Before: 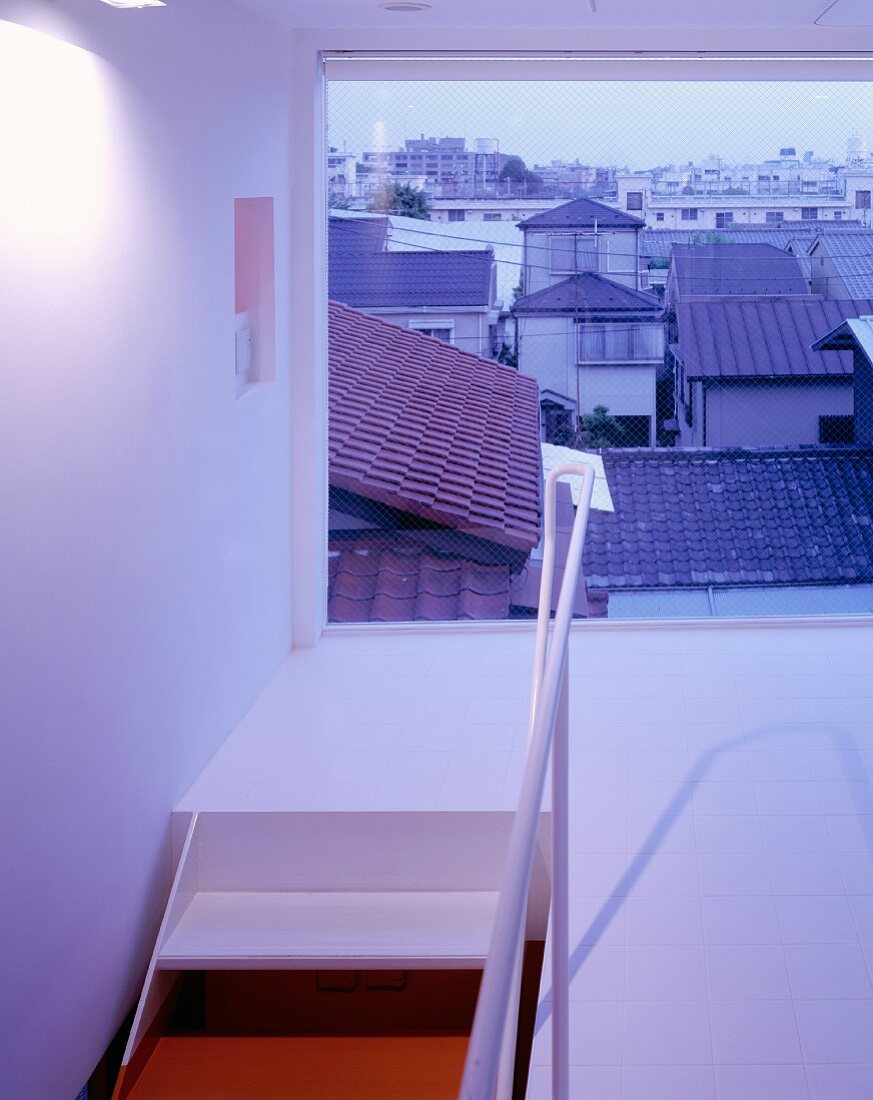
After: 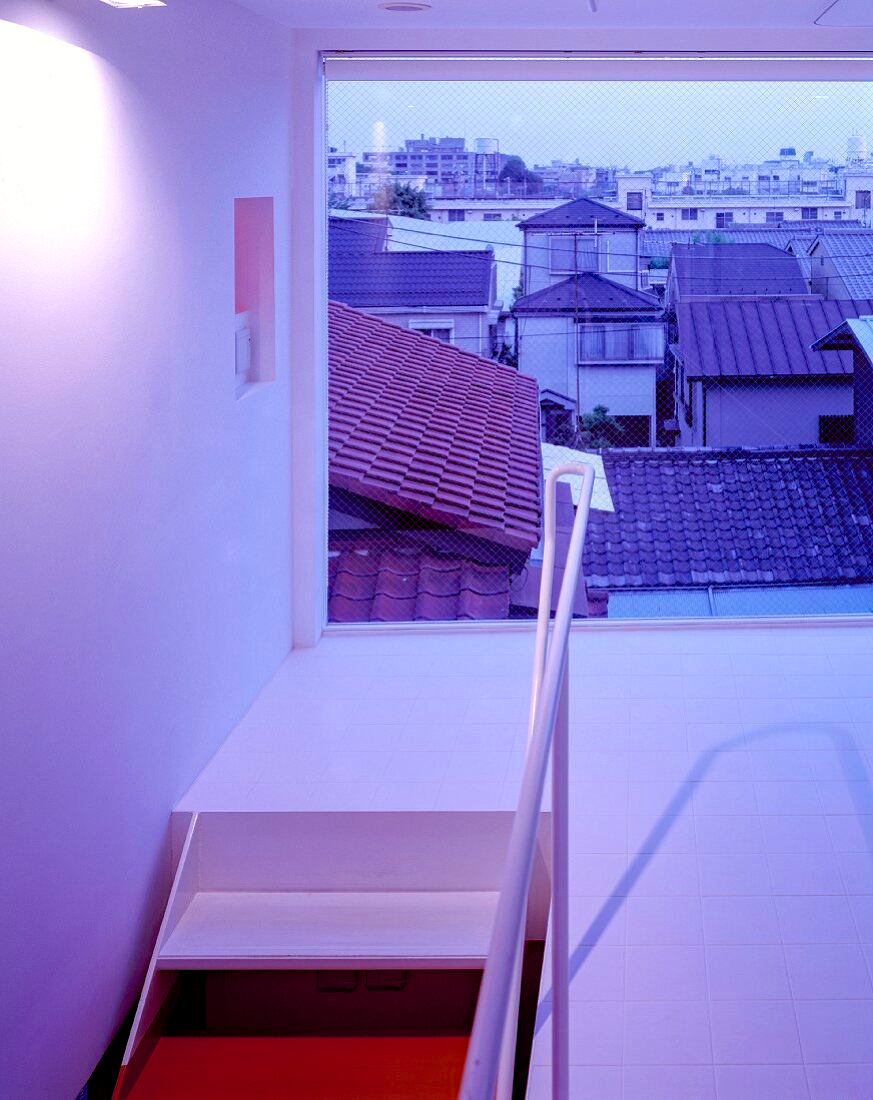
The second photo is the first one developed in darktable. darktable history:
color balance rgb: global offset › chroma 0.286%, global offset › hue 318.79°, perceptual saturation grading › global saturation 16.302%, global vibrance 30.135%
haze removal: adaptive false
local contrast: on, module defaults
